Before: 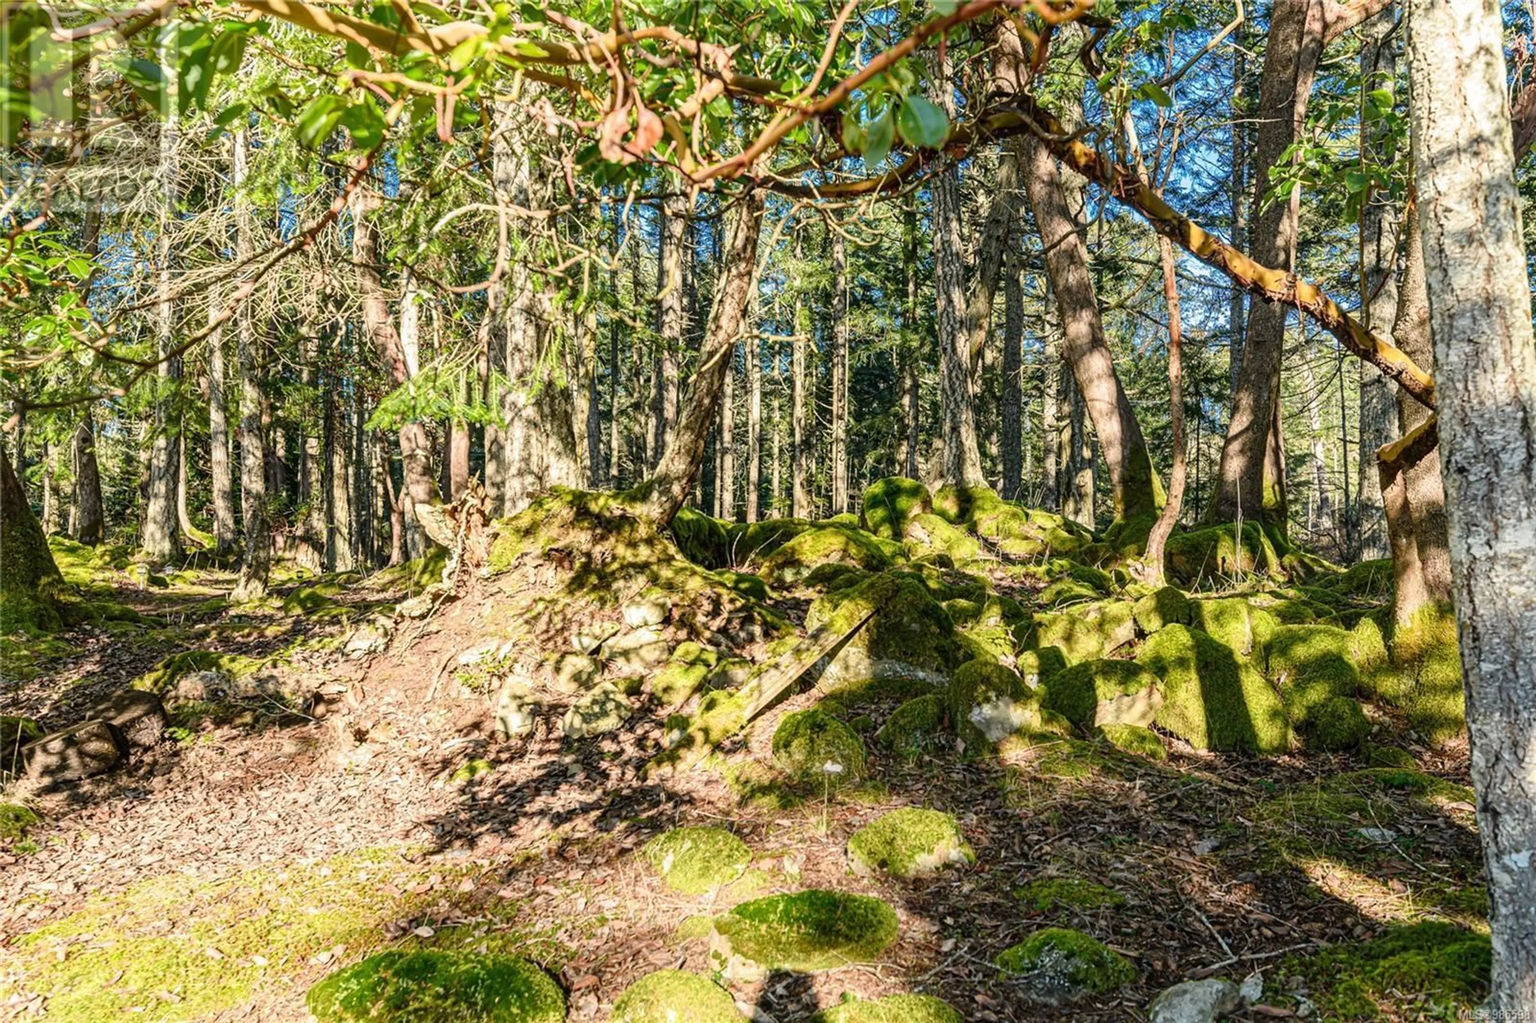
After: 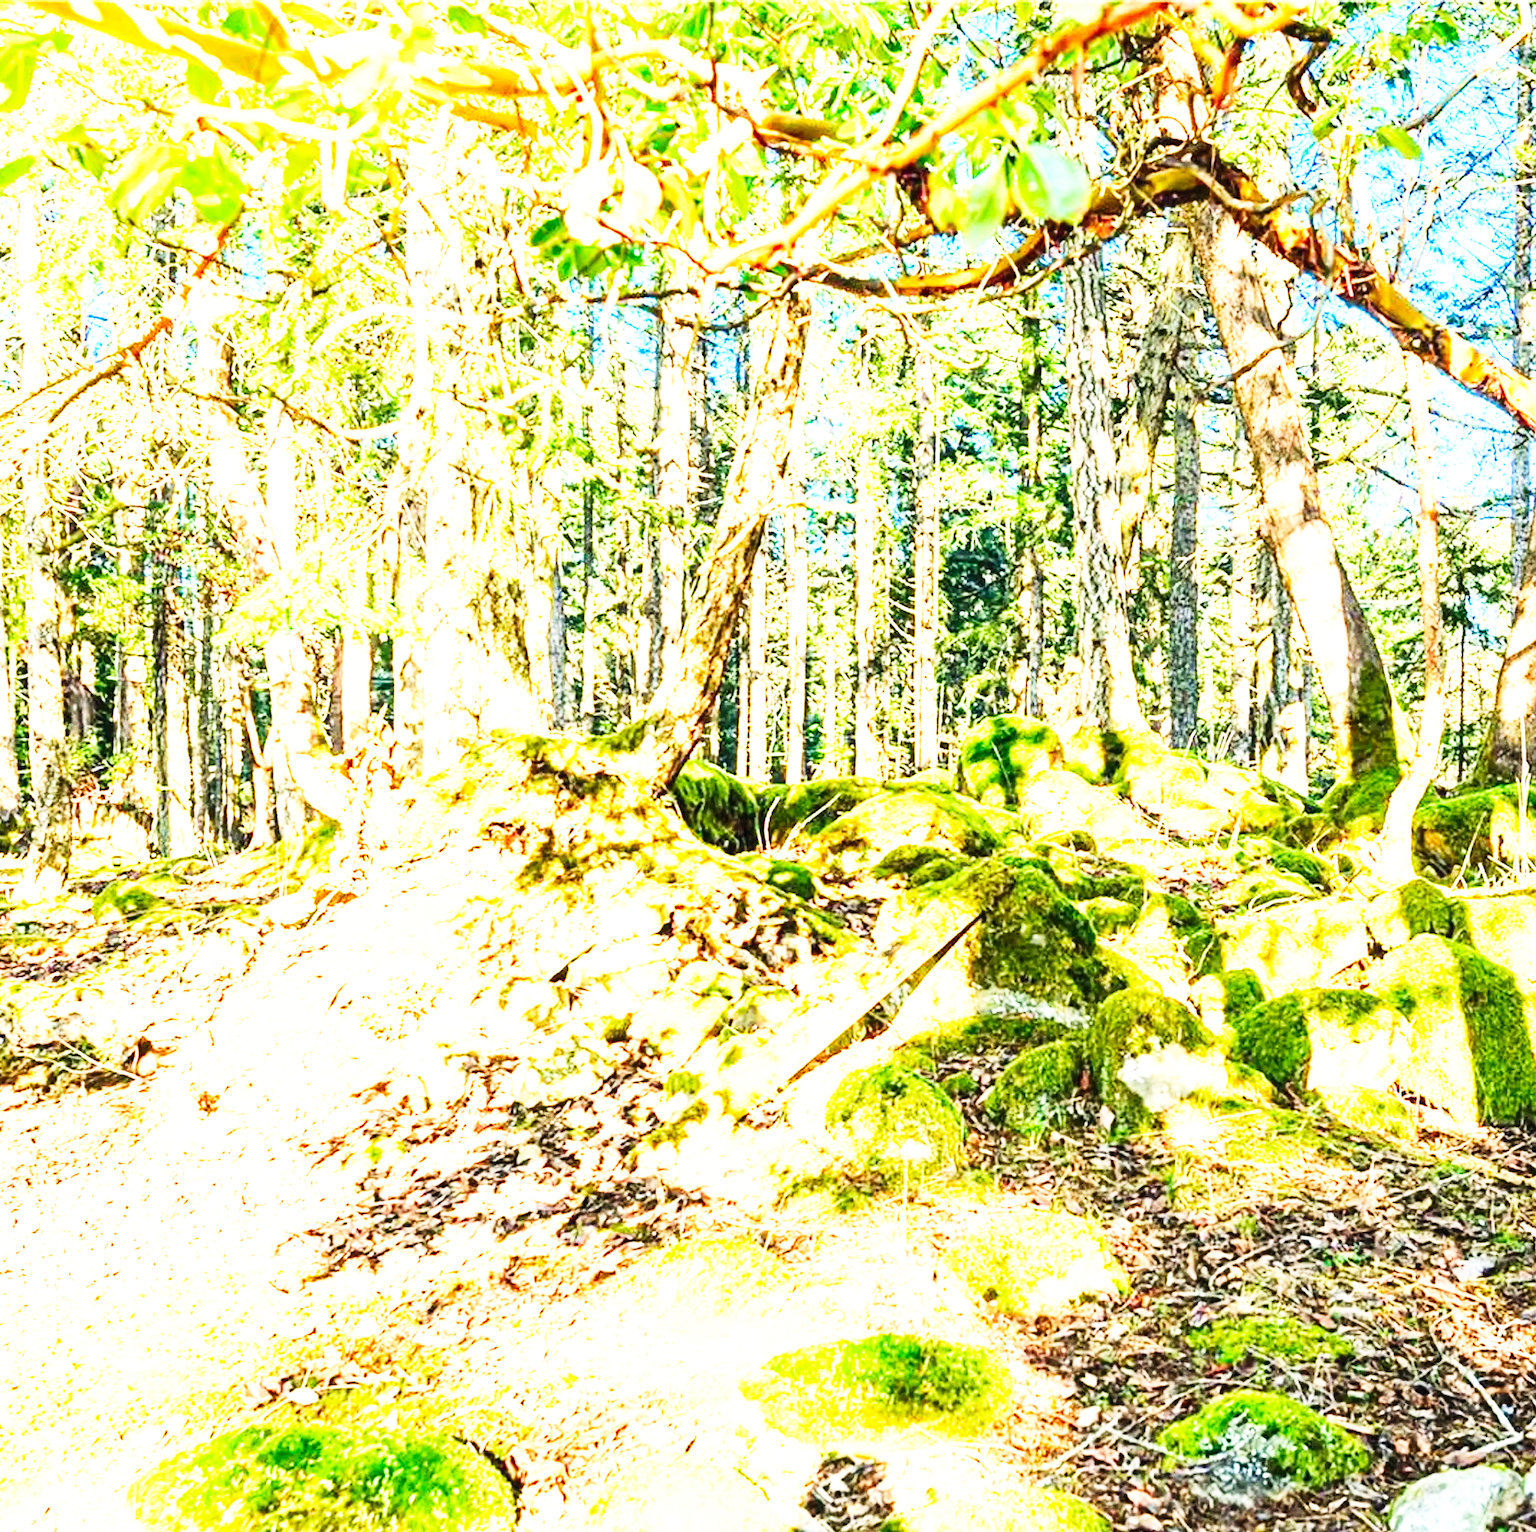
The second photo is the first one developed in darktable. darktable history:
contrast brightness saturation: contrast 0.201, brightness 0.163, saturation 0.224
base curve: curves: ch0 [(0, 0) (0.007, 0.004) (0.027, 0.03) (0.046, 0.07) (0.207, 0.54) (0.442, 0.872) (0.673, 0.972) (1, 1)], preserve colors none
exposure: black level correction 0, exposure 1.516 EV, compensate exposure bias true, compensate highlight preservation false
crop and rotate: left 14.472%, right 18.77%
